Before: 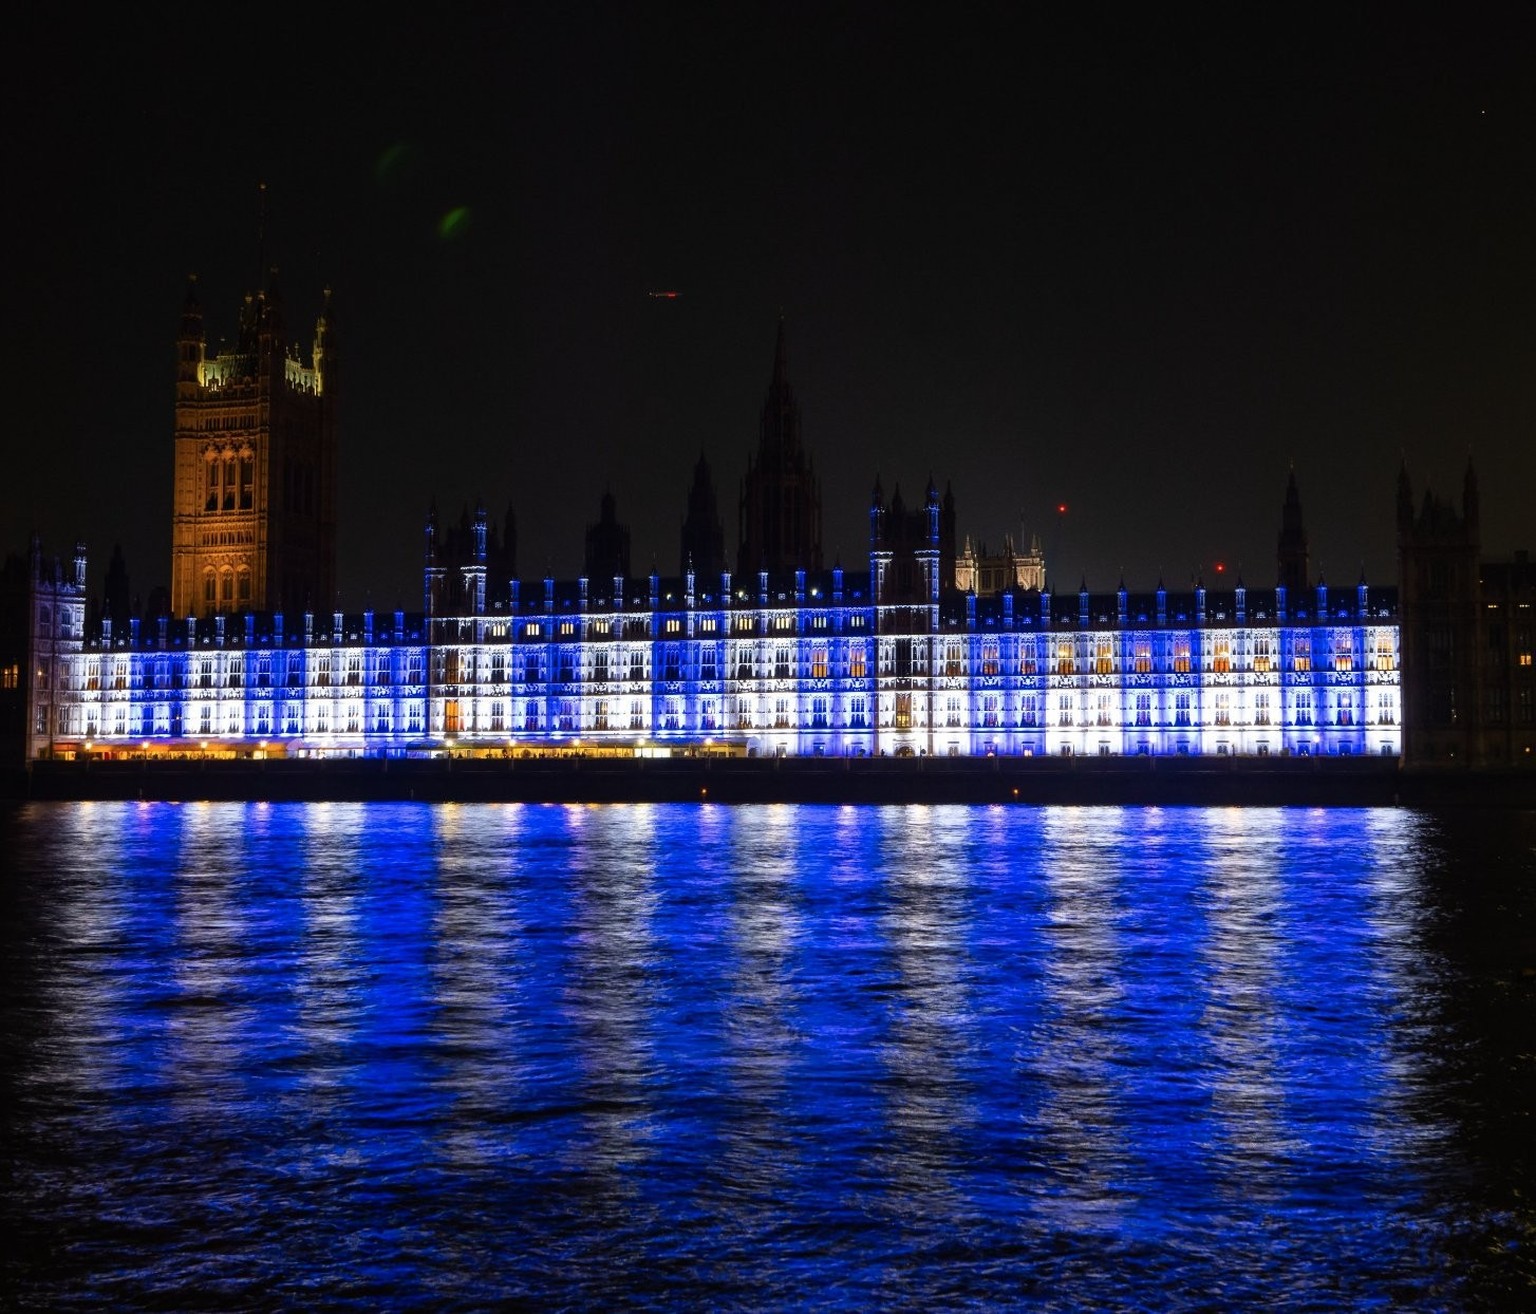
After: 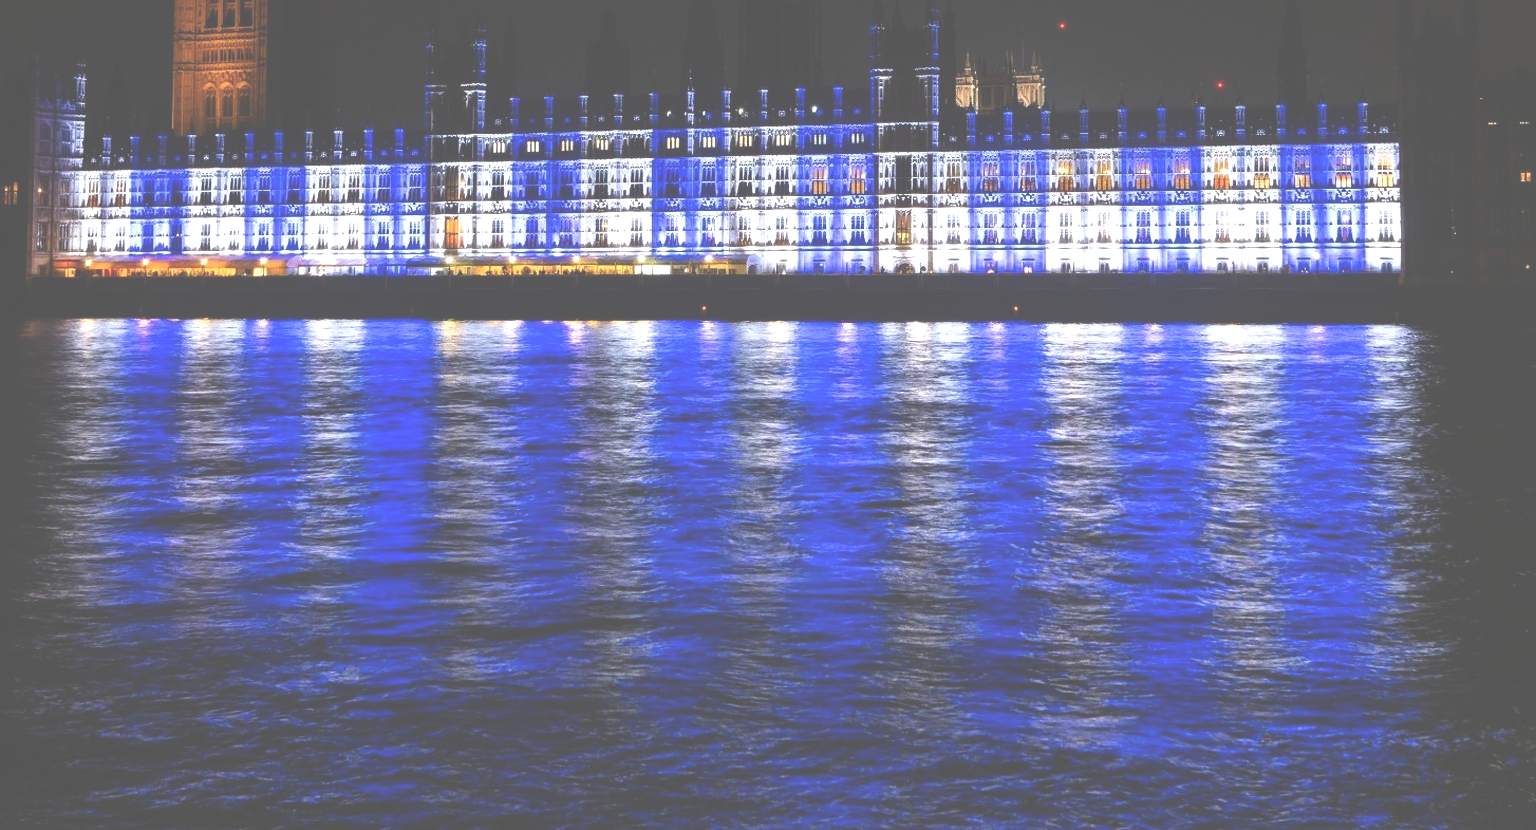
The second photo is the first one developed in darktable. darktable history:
exposure: black level correction -0.072, exposure 0.503 EV, compensate highlight preservation false
crop and rotate: top 36.759%
